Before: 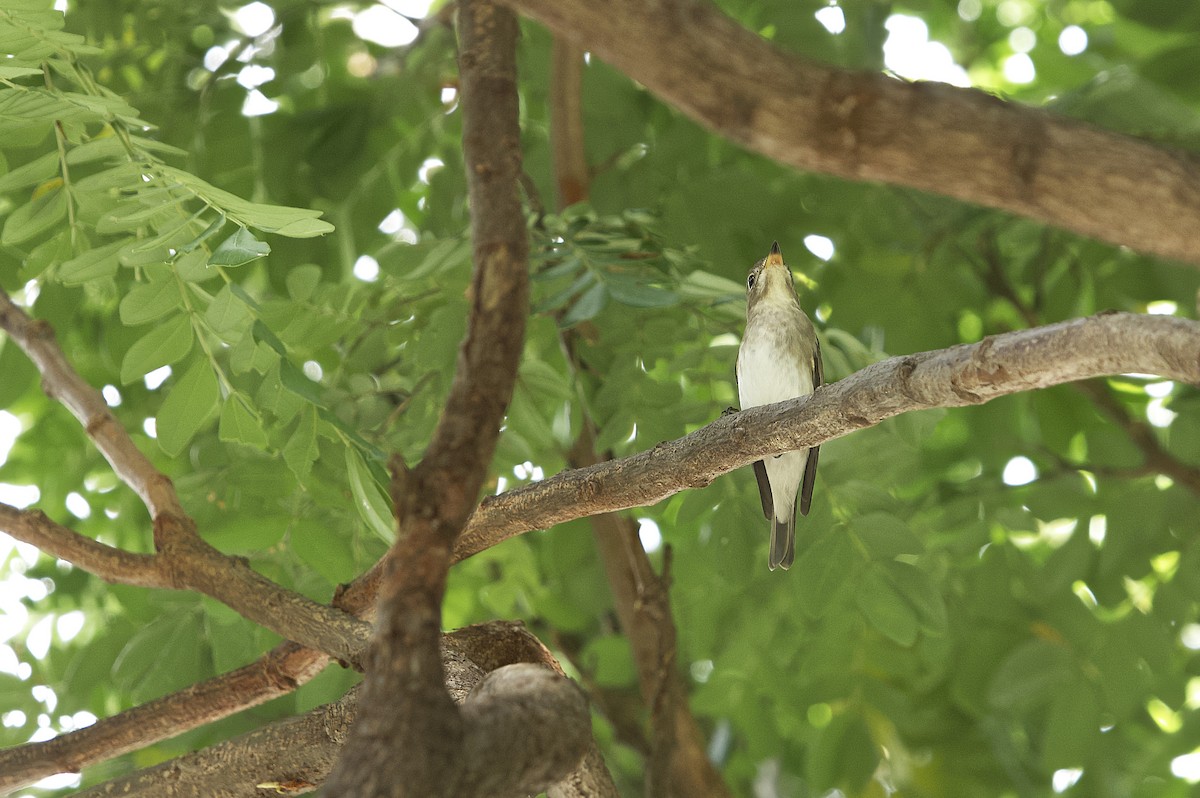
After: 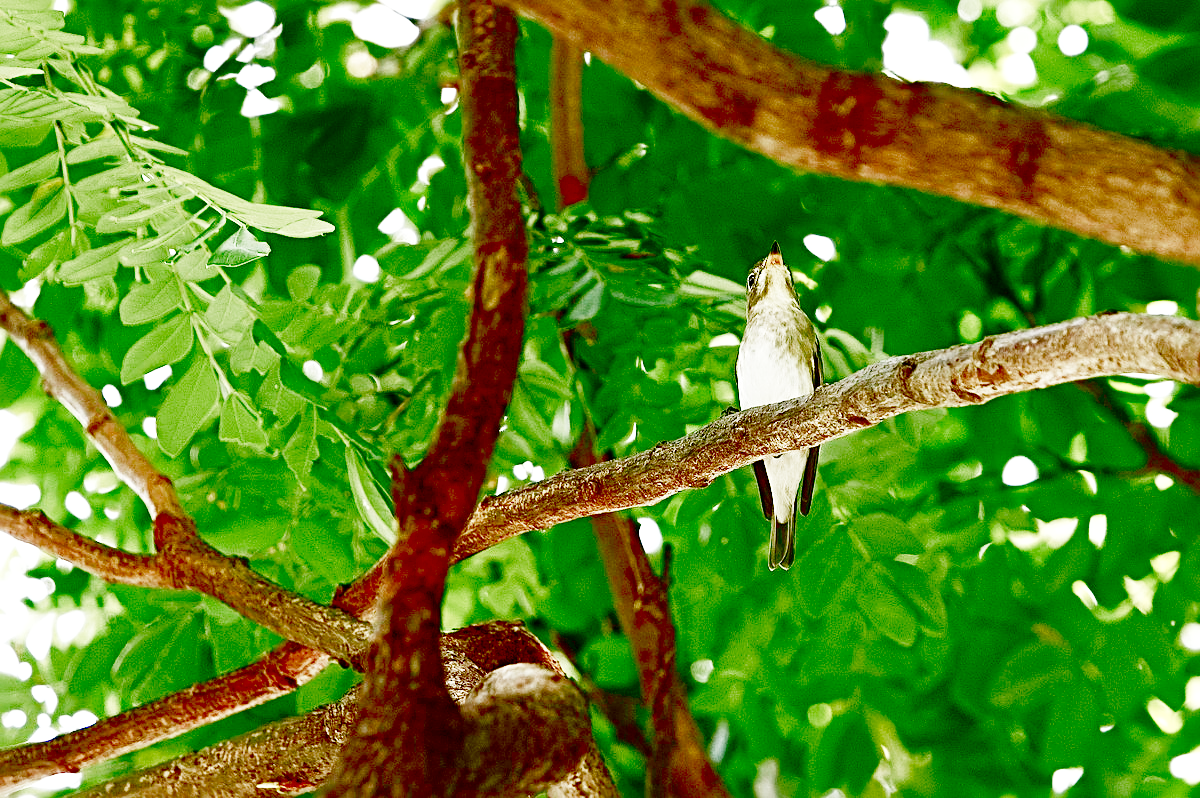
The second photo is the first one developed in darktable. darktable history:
base curve: curves: ch0 [(0, 0) (0.032, 0.037) (0.105, 0.228) (0.435, 0.76) (0.856, 0.983) (1, 1)], preserve colors none | blend: blend mode average, opacity 20%; mask: uniform (no mask)
filmic: grey point source 9, black point source -8.55, white point source 3.45, grey point target 18, white point target 100, output power 2.2, latitude stops 3.5, contrast 1.62, saturation 60, global saturation 70, balance -12, preserve color 1 | blend: blend mode average, opacity 100%; mask: uniform (no mask)
contrast brightness saturation: brightness -1, saturation 1 | blend: blend mode average, opacity 20%; mask: uniform (no mask)
tone curve: curves: ch0 [(0, 0) (0.004, 0.002) (0.02, 0.013) (0.218, 0.218) (0.664, 0.718) (0.832, 0.873) (1, 1)], preserve colors none | blend: blend mode average, opacity 100%; mask: uniform (no mask)
levels: levels [0, 0.478, 1] | blend: blend mode average, opacity 50%; mask: uniform (no mask)
sharpen: radius 4 | blend: blend mode average, opacity 50%; mask: uniform (no mask)
